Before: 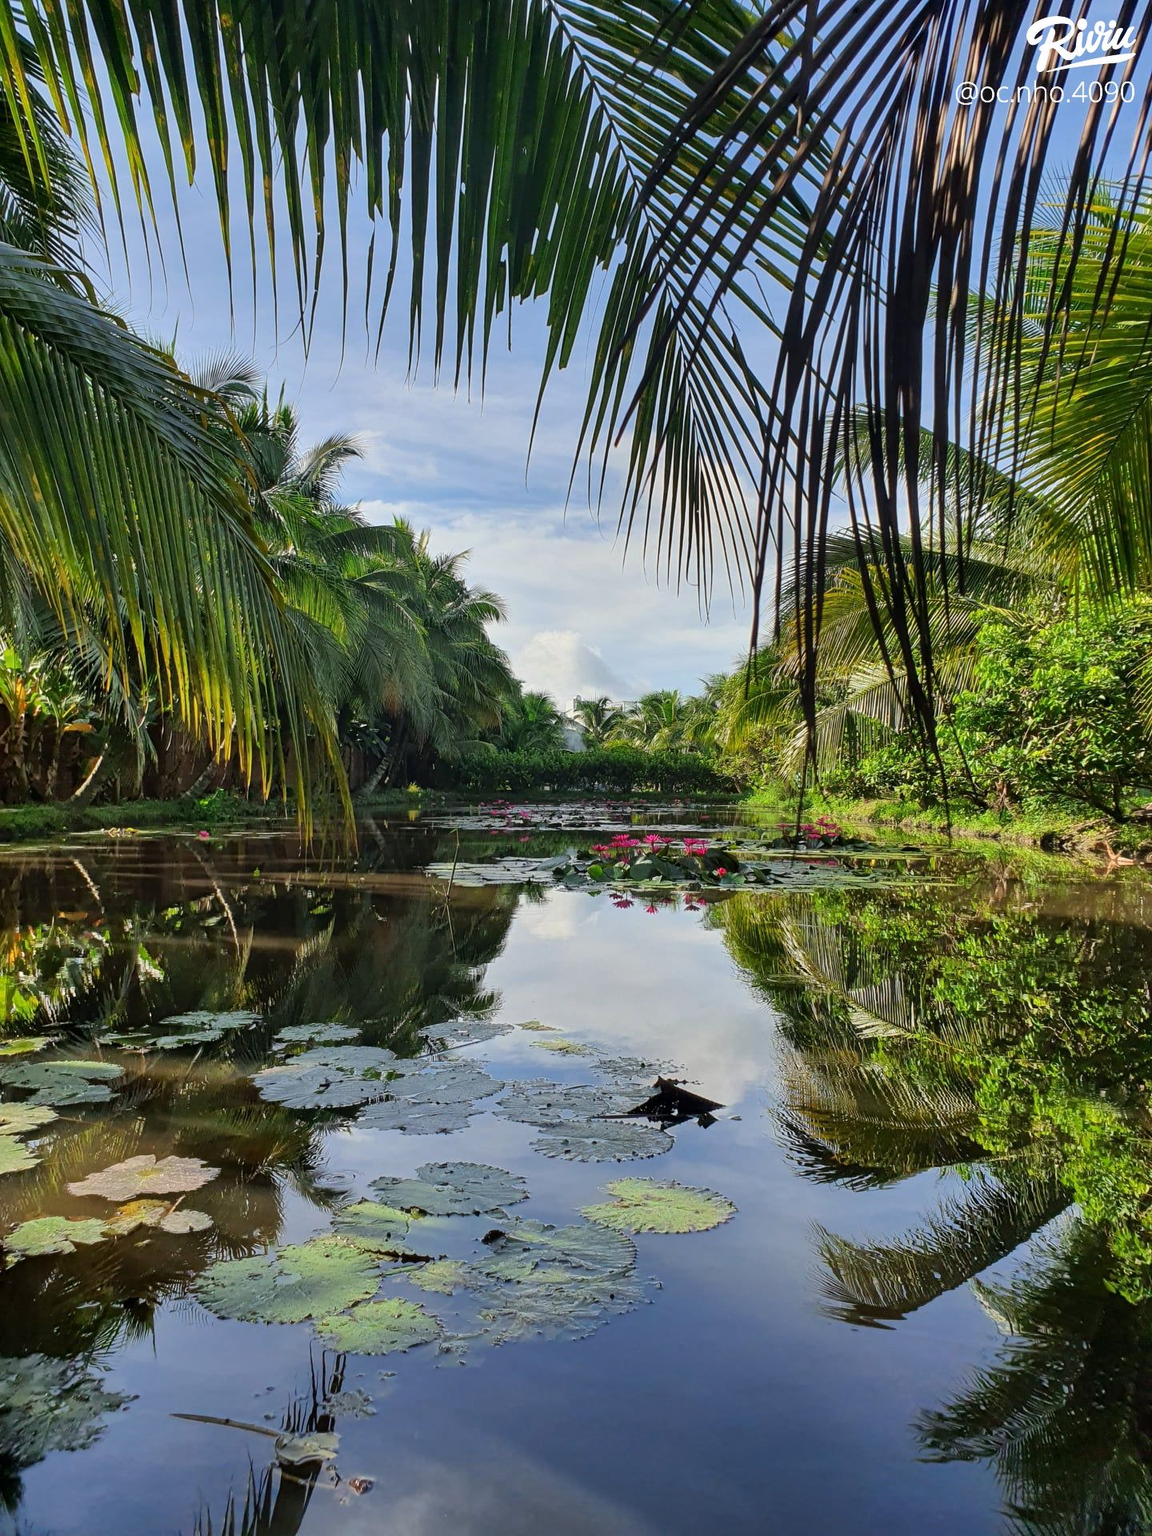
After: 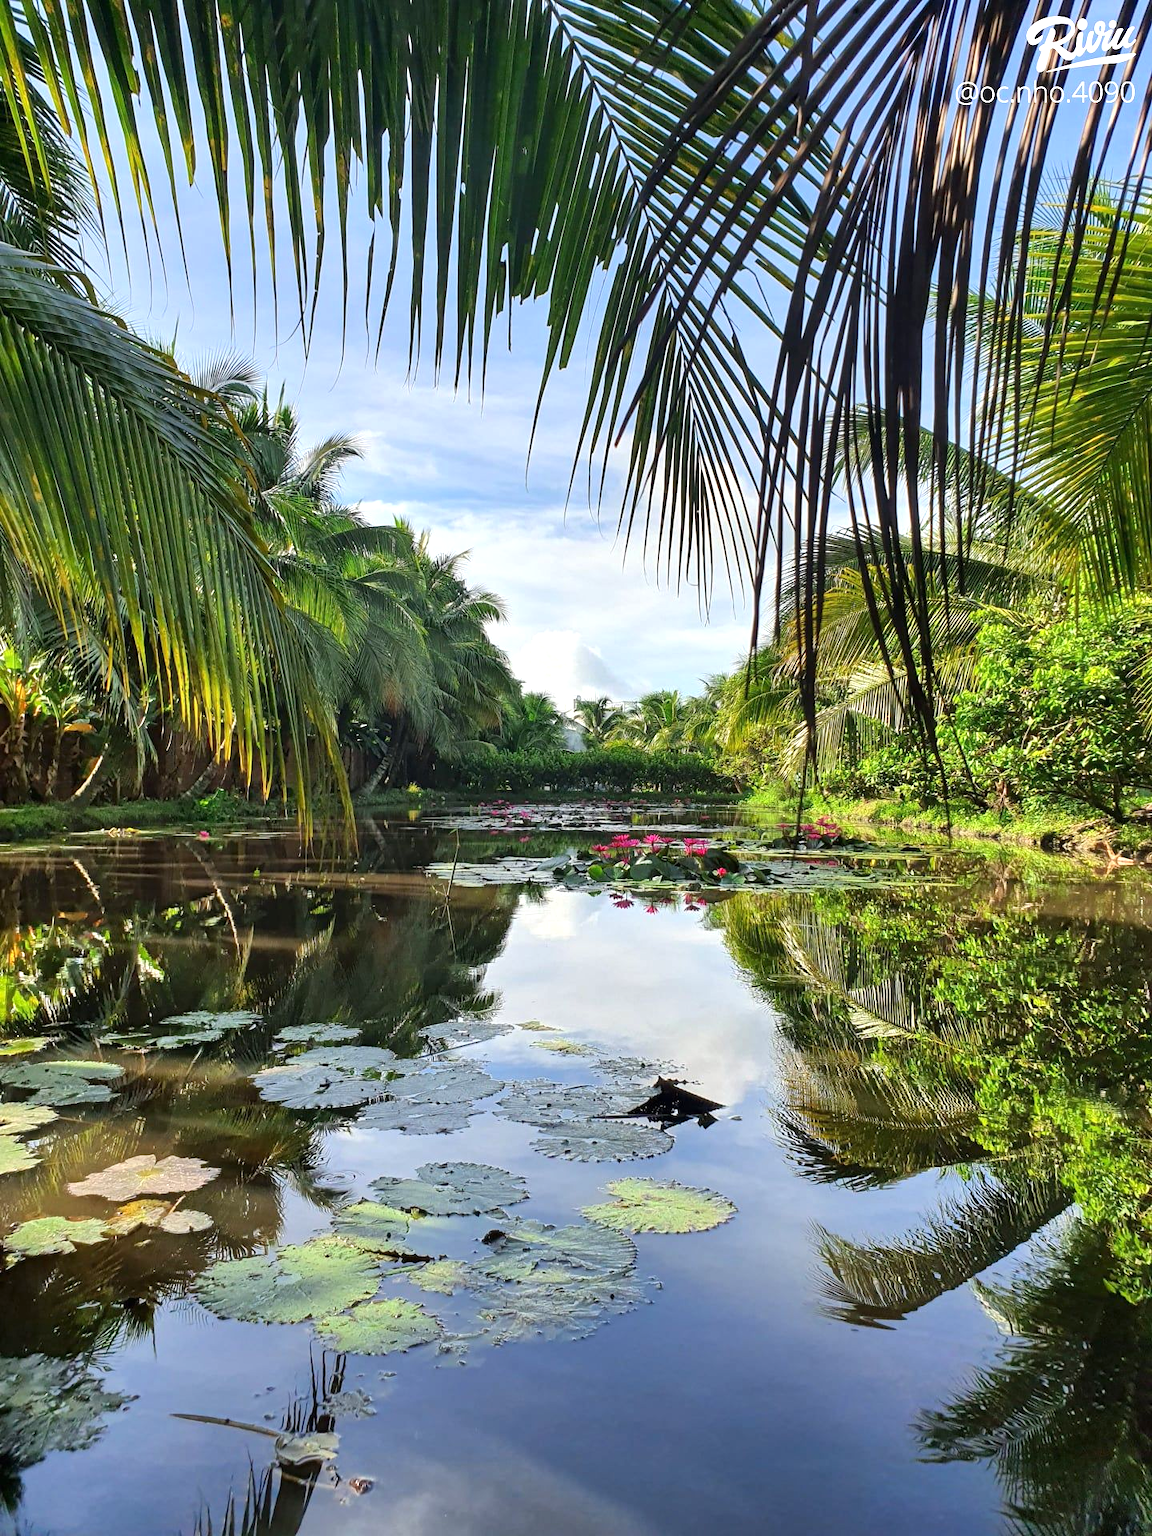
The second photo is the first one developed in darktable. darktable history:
exposure: black level correction 0, exposure 0.595 EV, compensate highlight preservation false
